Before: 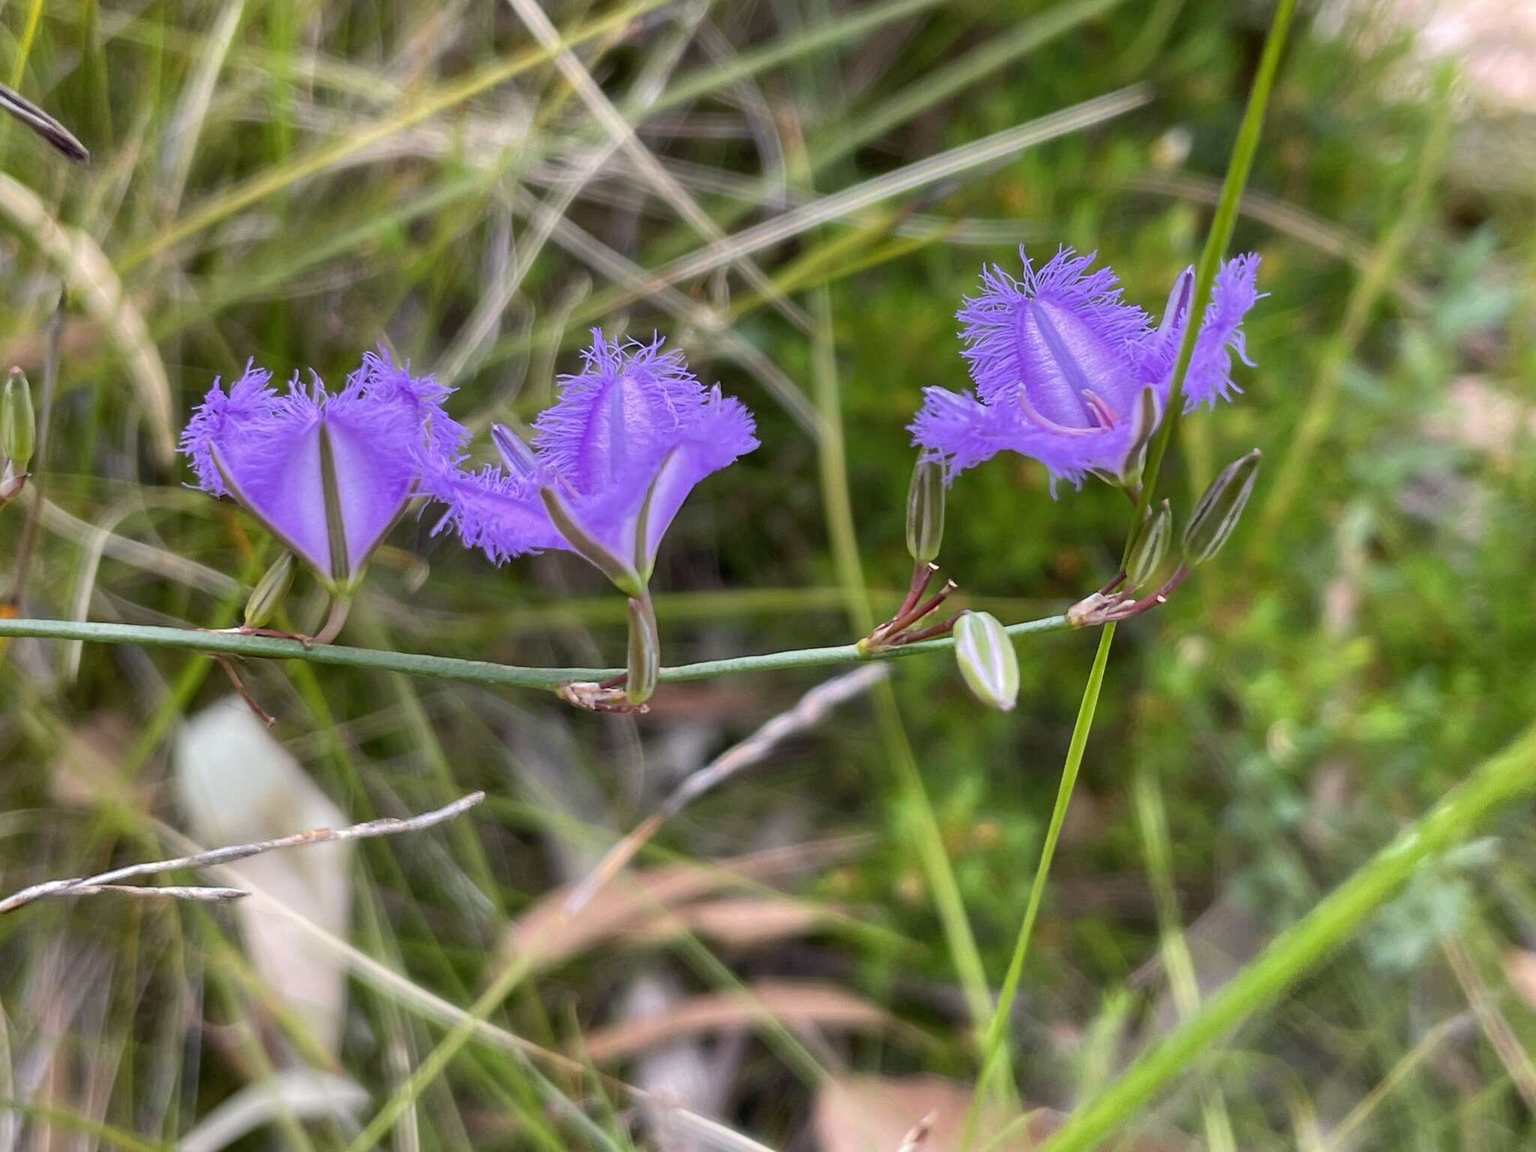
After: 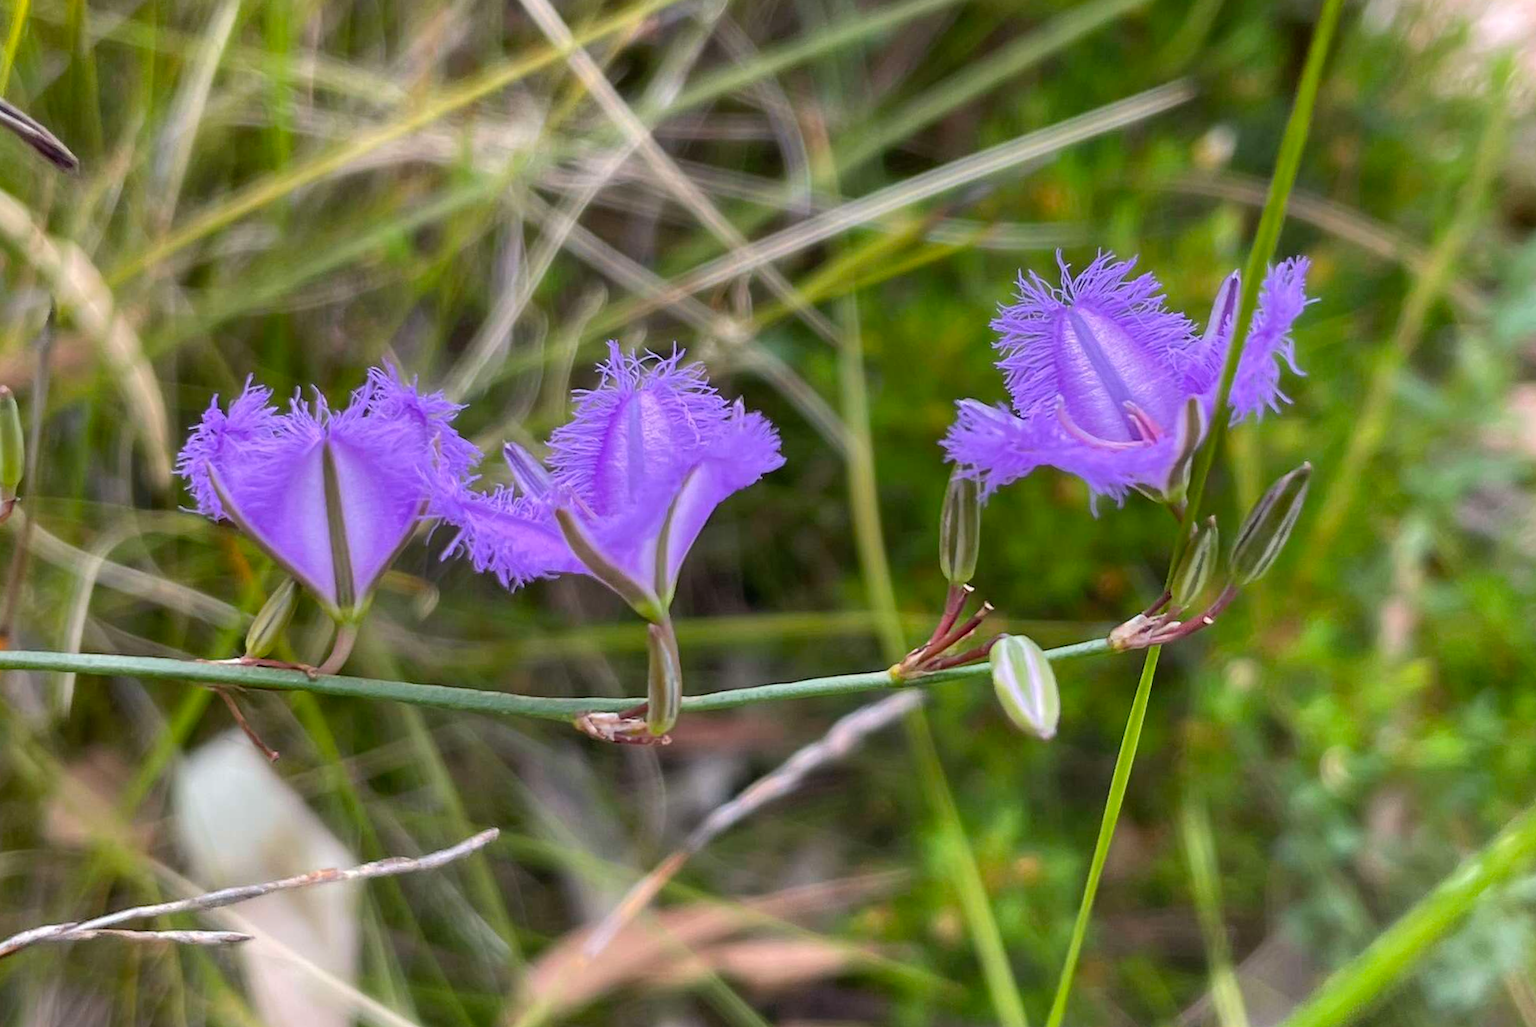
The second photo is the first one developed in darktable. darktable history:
crop and rotate: angle 0.442°, left 0.268%, right 3.492%, bottom 14.203%
